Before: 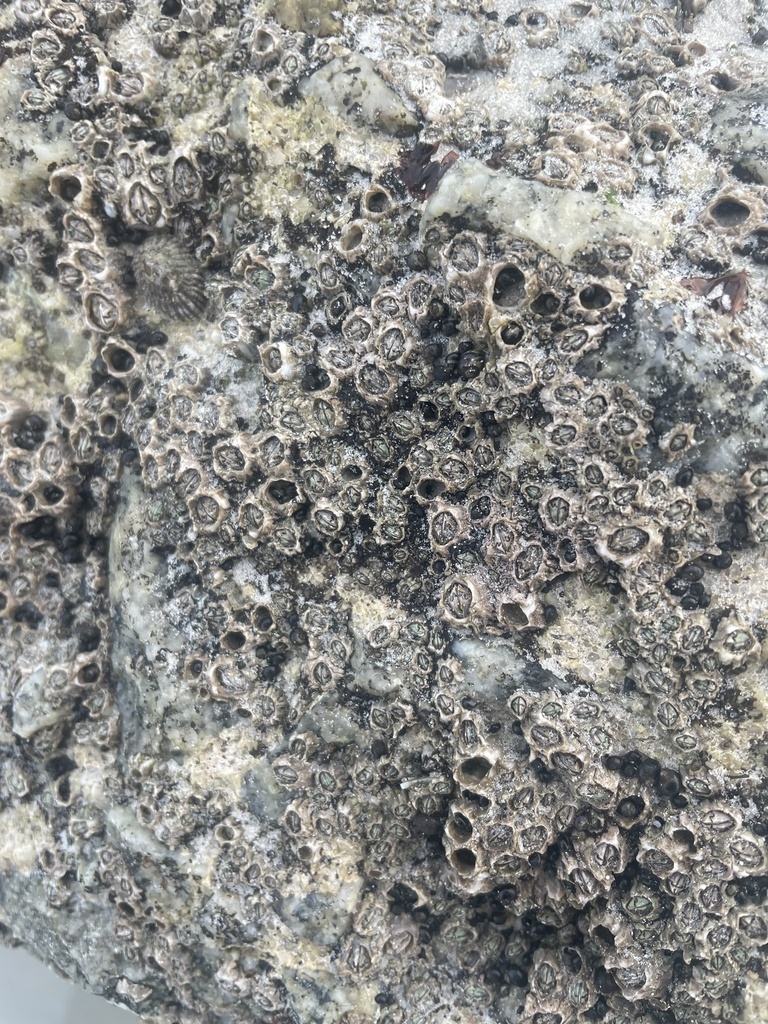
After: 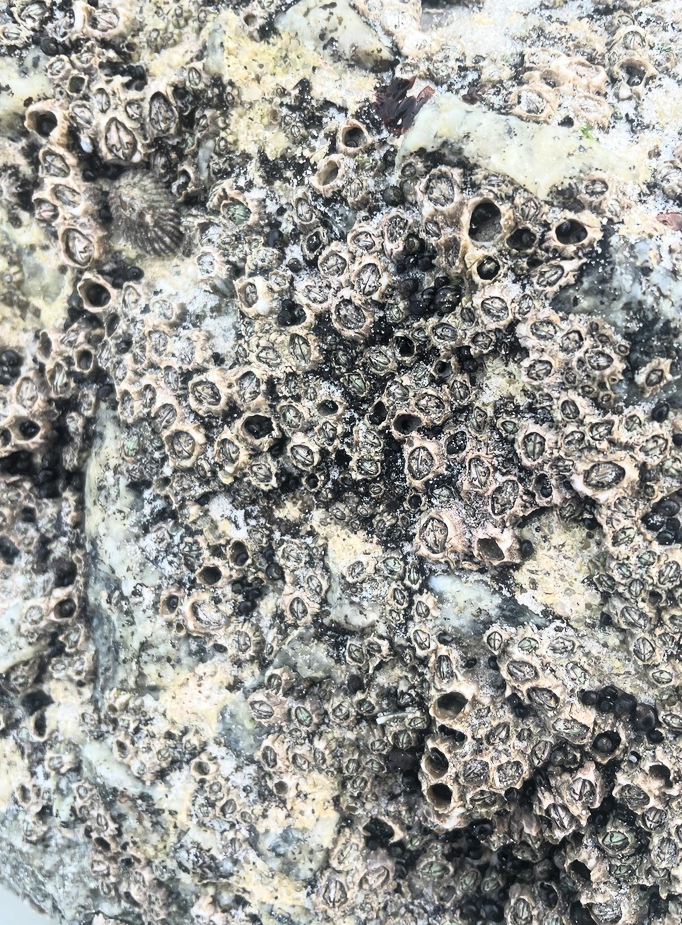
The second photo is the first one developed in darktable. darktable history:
tone curve: curves: ch0 [(0.016, 0.011) (0.084, 0.026) (0.469, 0.508) (0.721, 0.862) (1, 1)], color space Lab, linked channels, preserve colors none
exposure: black level correction 0, exposure 0 EV, compensate highlight preservation false
crop: left 3.23%, top 6.369%, right 6.557%, bottom 3.208%
